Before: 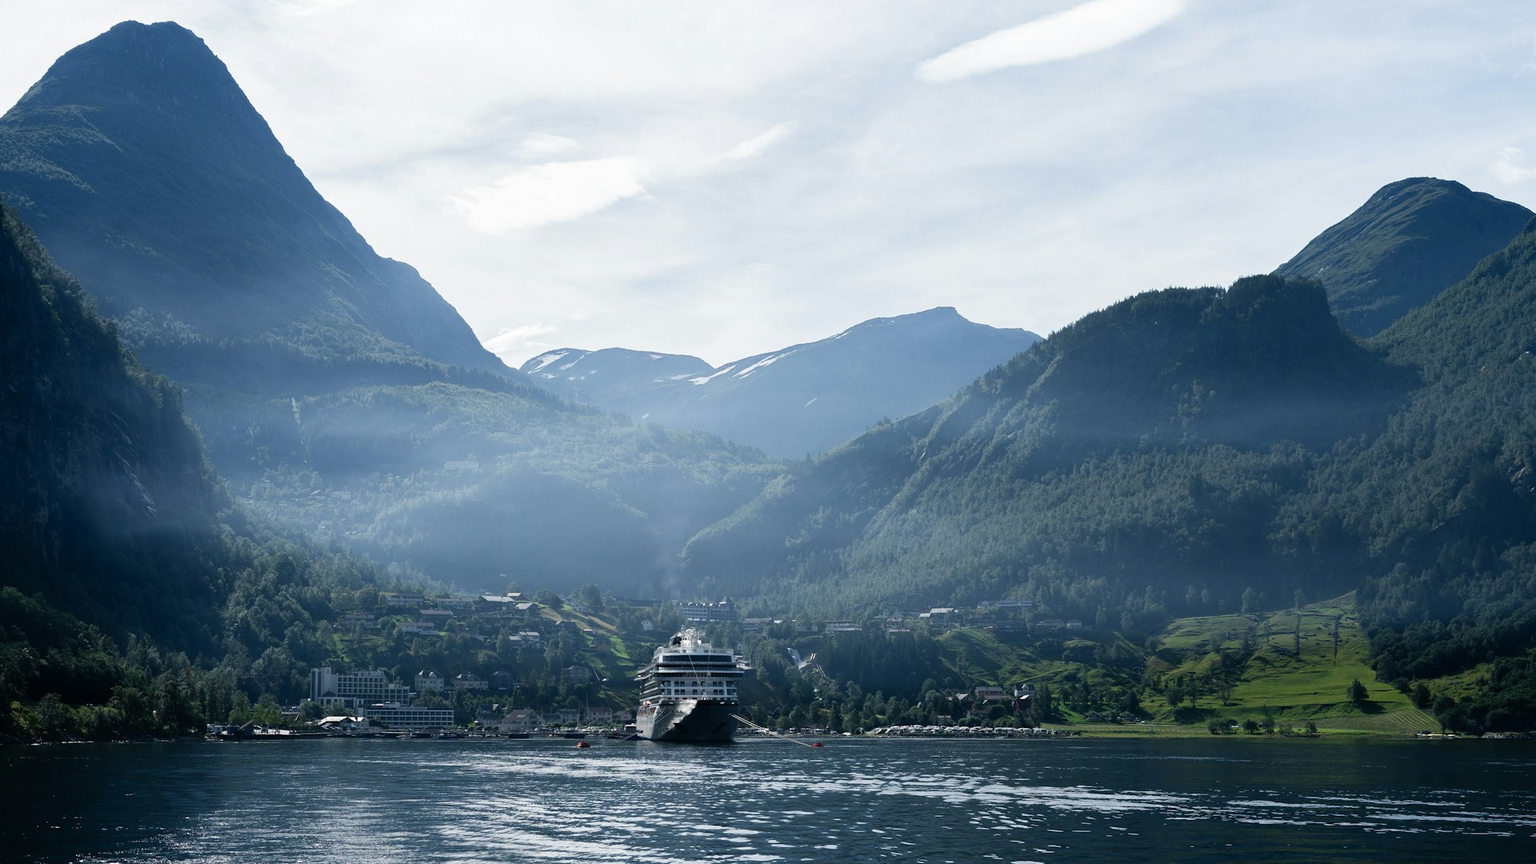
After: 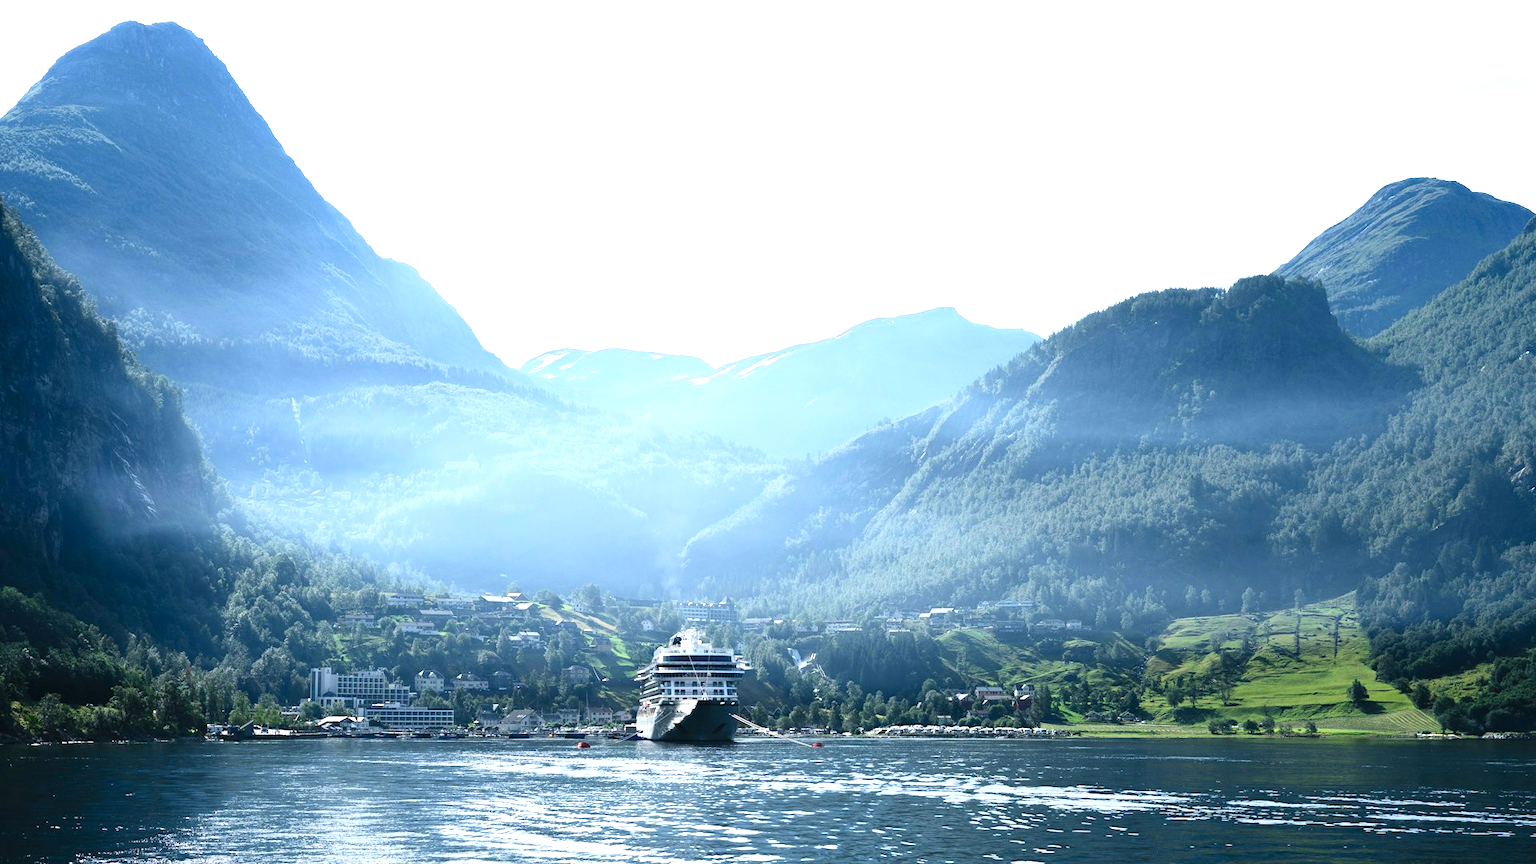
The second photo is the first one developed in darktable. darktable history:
contrast brightness saturation: contrast 0.2, brightness 0.15, saturation 0.14
exposure: black level correction 0, exposure 1.198 EV, compensate exposure bias true, compensate highlight preservation false
